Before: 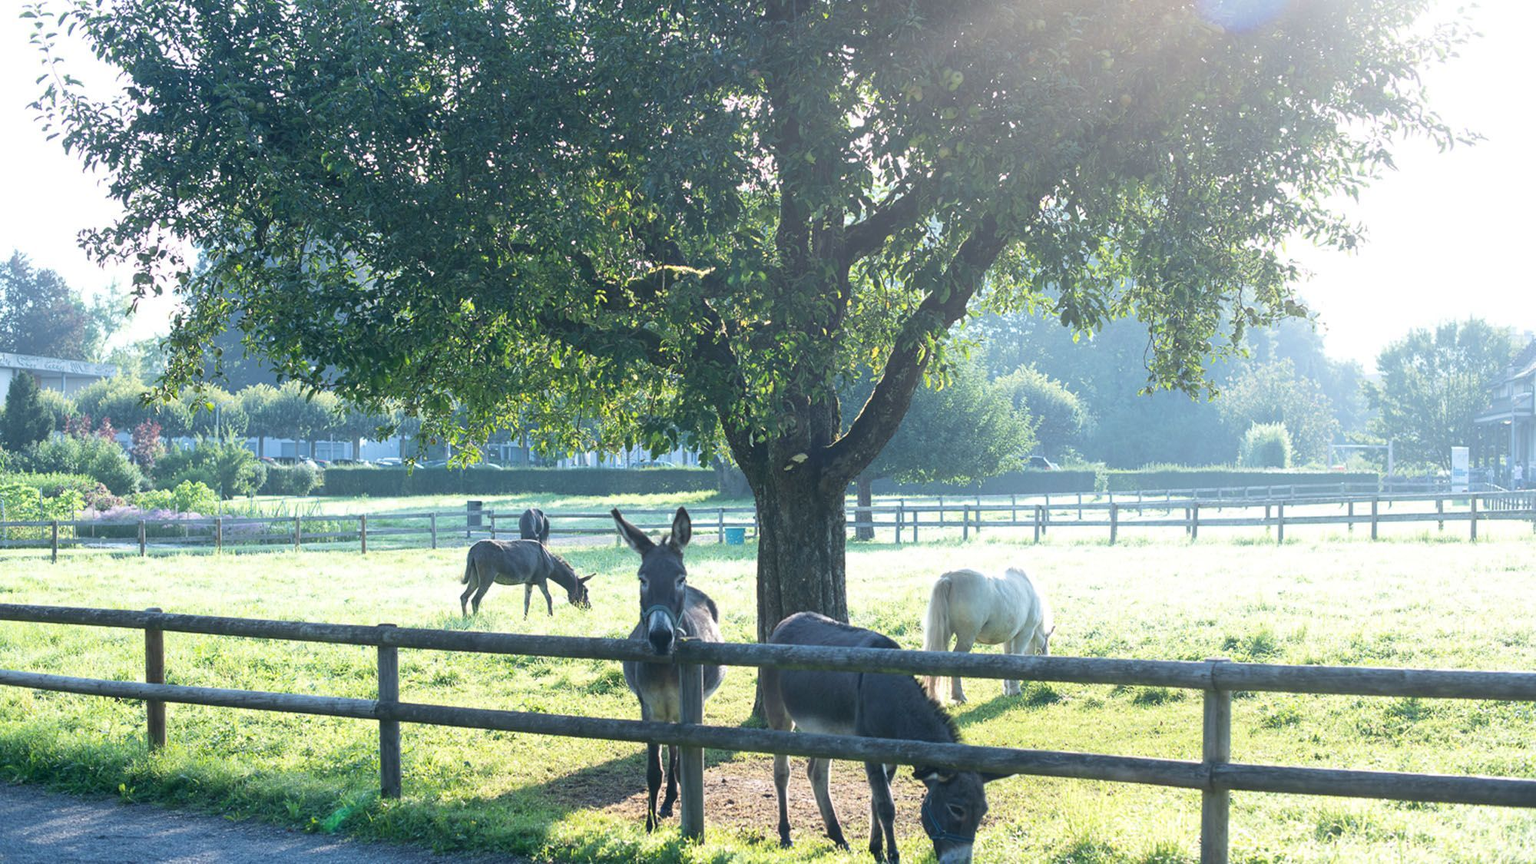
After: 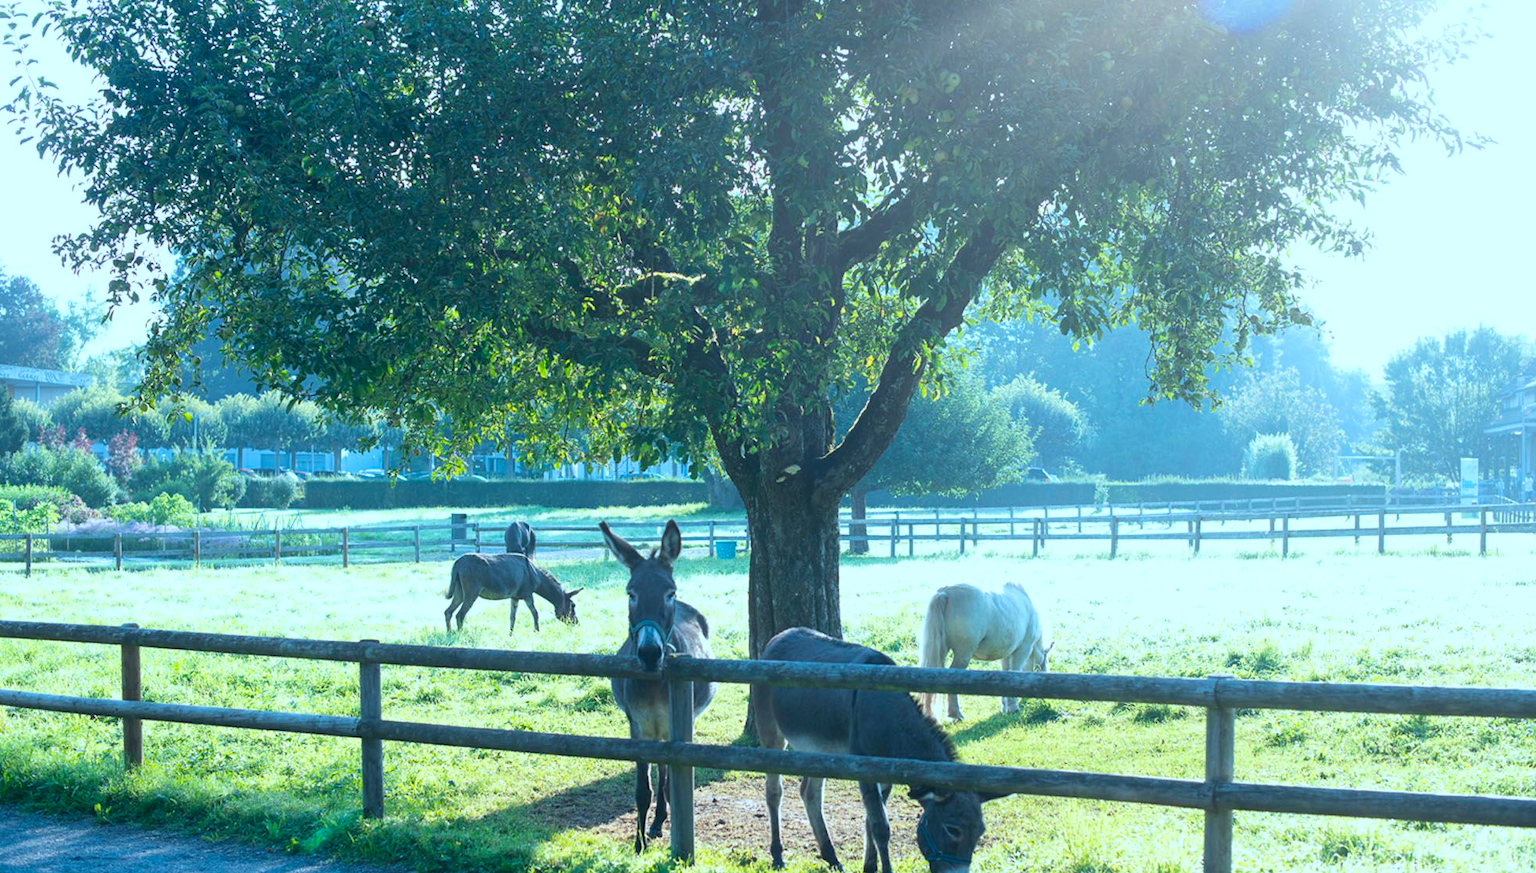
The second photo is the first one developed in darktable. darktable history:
color balance: output saturation 120%
crop and rotate: left 1.774%, right 0.633%, bottom 1.28%
color correction: highlights a* -11.71, highlights b* -15.58
